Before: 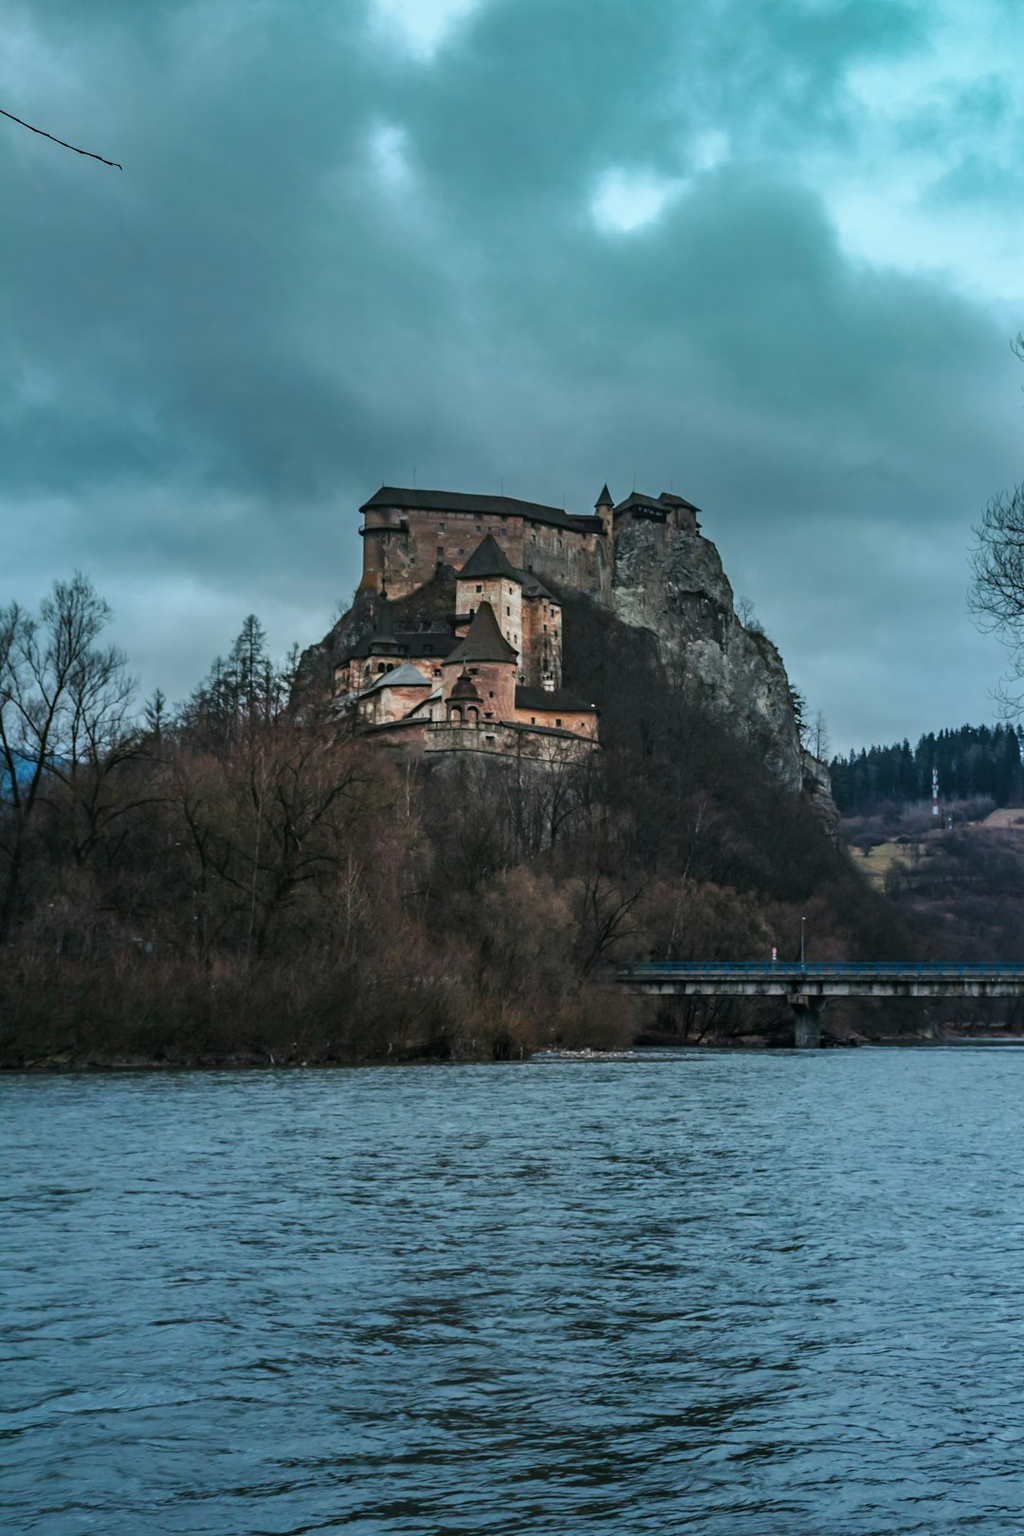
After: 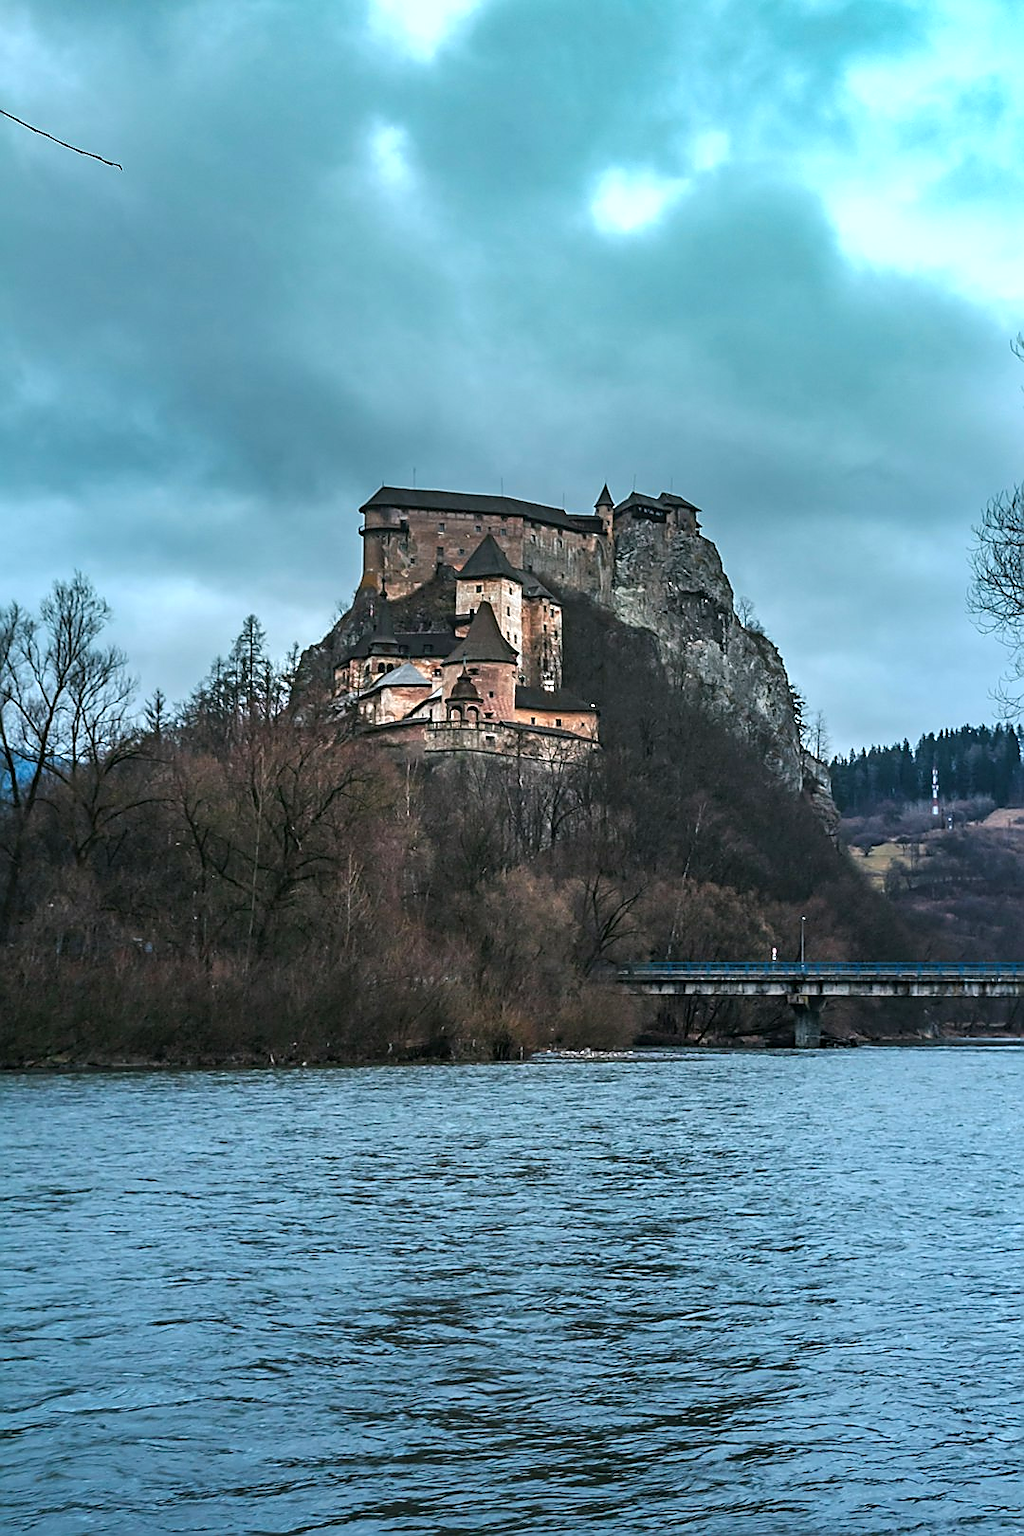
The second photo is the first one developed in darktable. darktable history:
white balance: red 1.009, blue 1.027
sharpen: radius 1.4, amount 1.25, threshold 0.7
tone equalizer: on, module defaults
exposure: exposure 0.64 EV, compensate highlight preservation false
